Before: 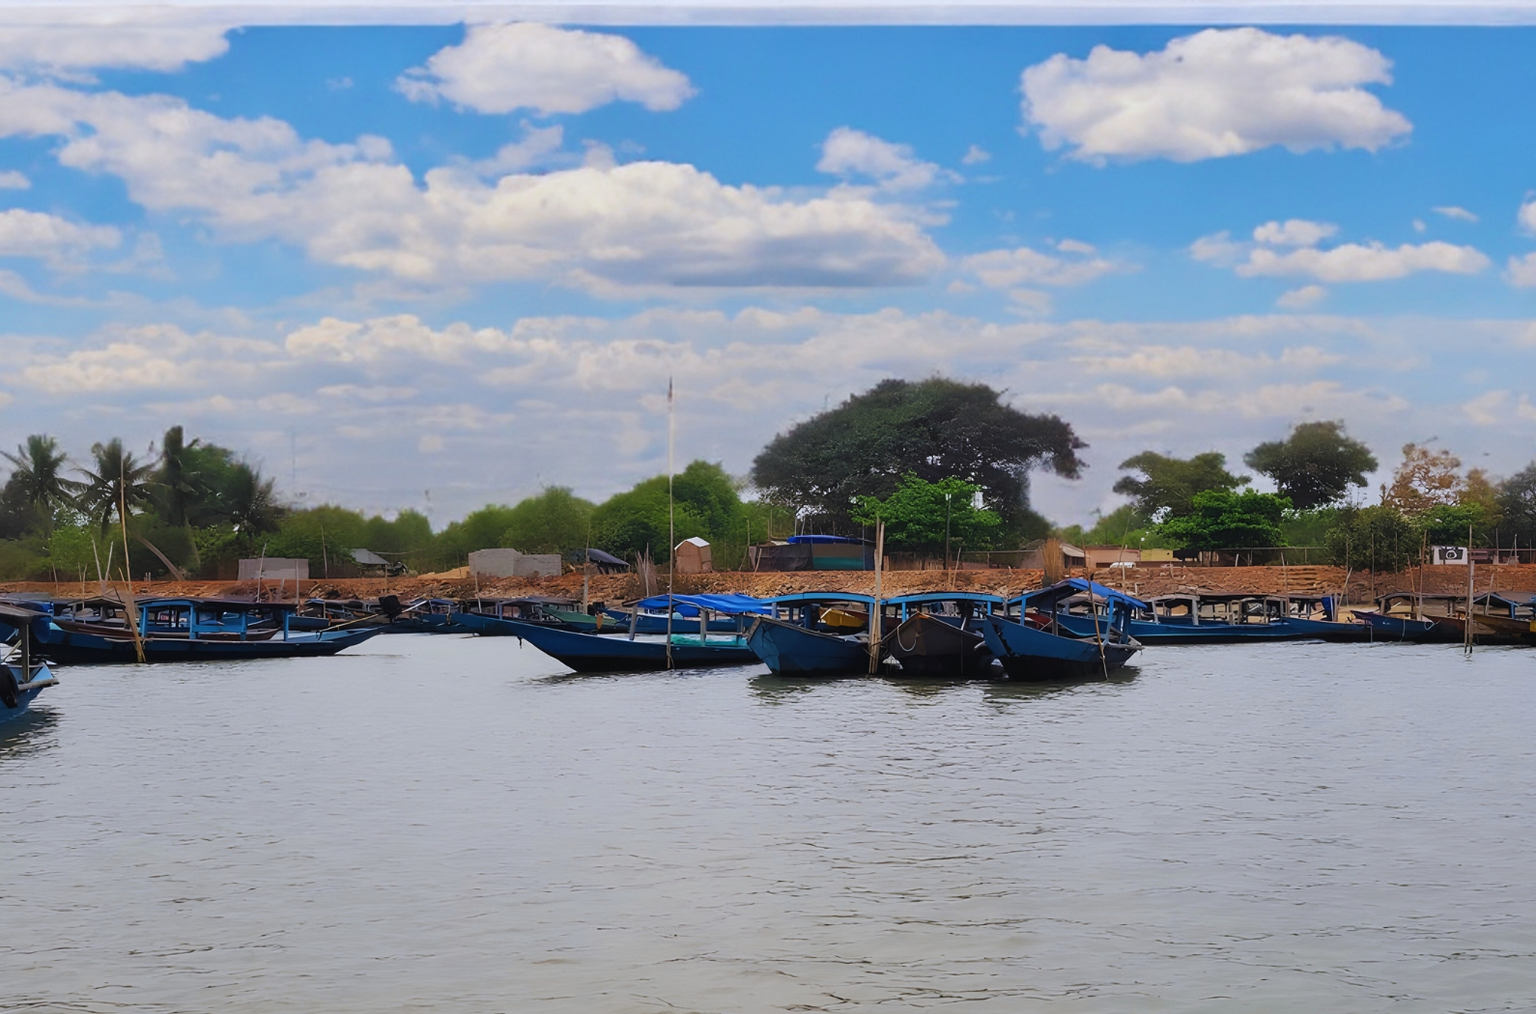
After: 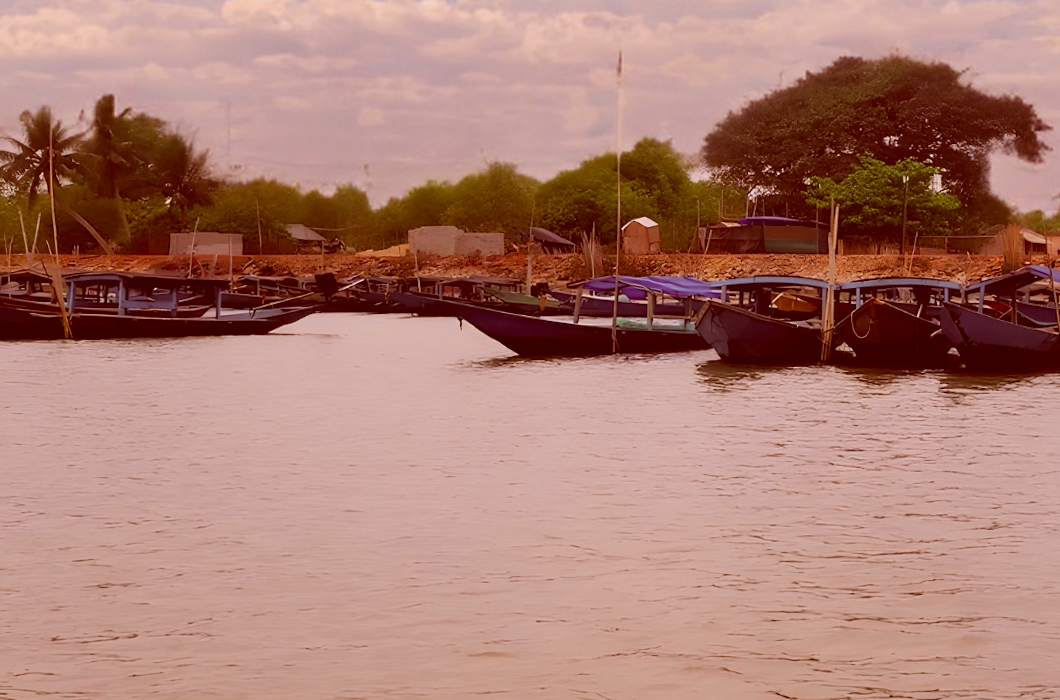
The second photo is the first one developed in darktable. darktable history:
crop and rotate: angle -0.82°, left 3.85%, top 31.828%, right 27.992%
color correction: highlights a* 9.03, highlights b* 8.71, shadows a* 40, shadows b* 40, saturation 0.8
